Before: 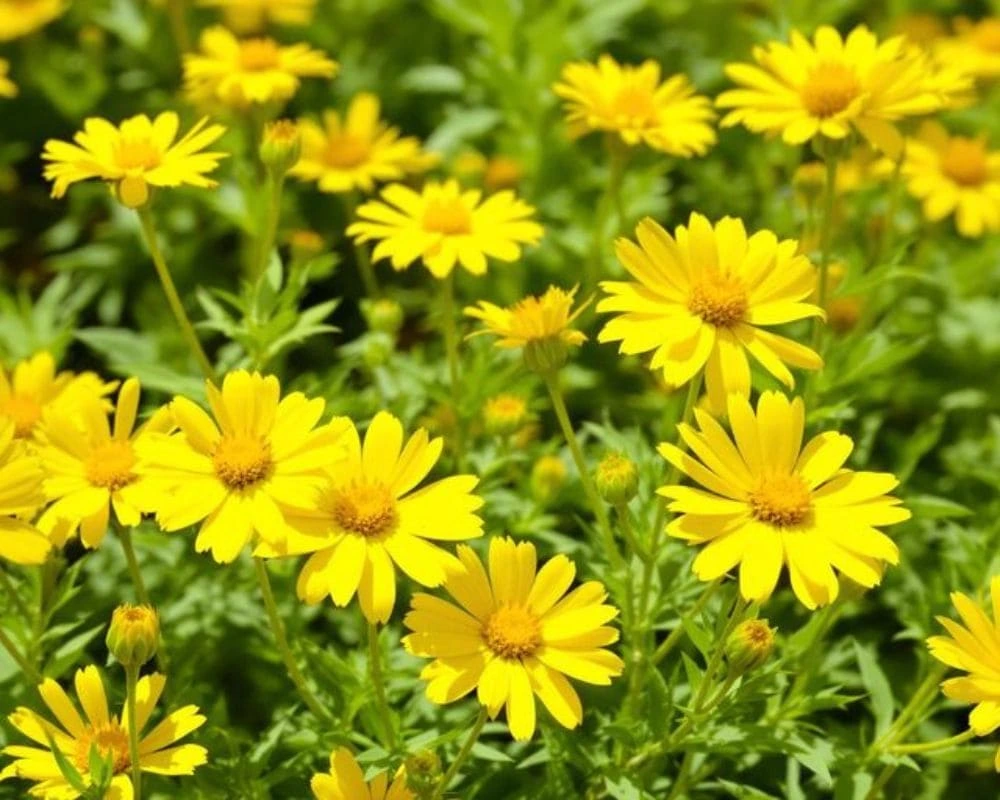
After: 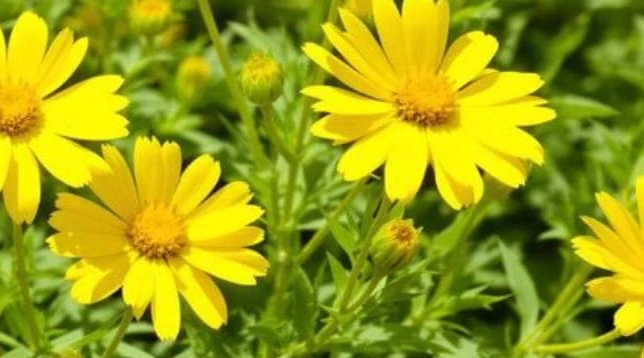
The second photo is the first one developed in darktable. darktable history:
crop and rotate: left 35.509%, top 50.238%, bottom 4.934%
